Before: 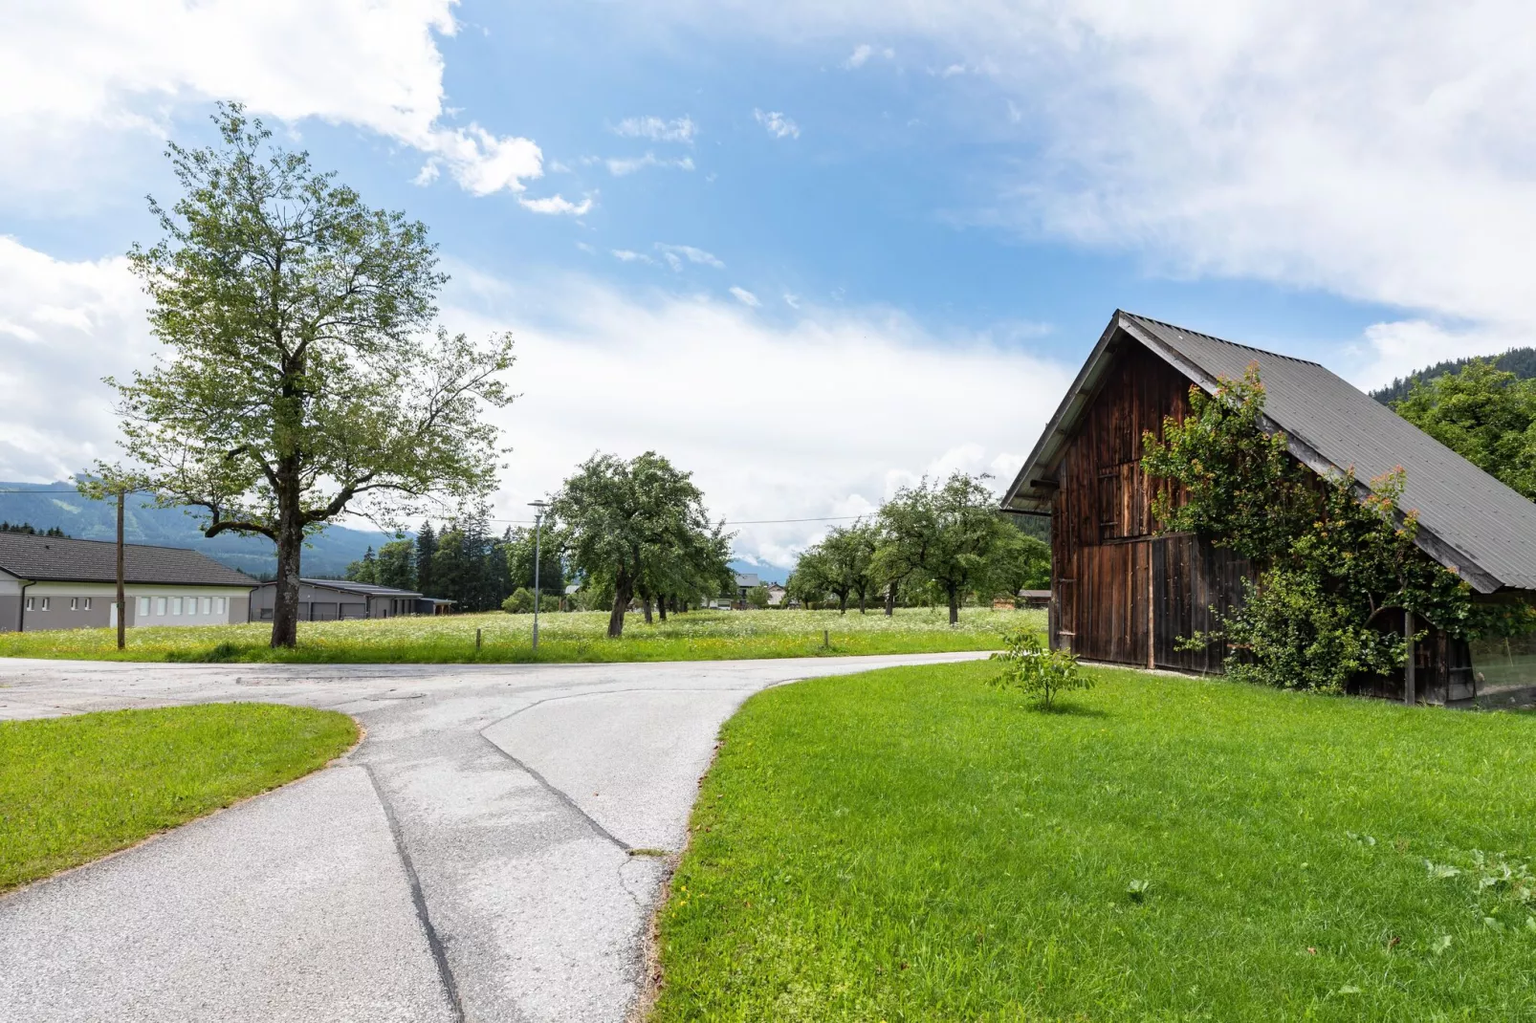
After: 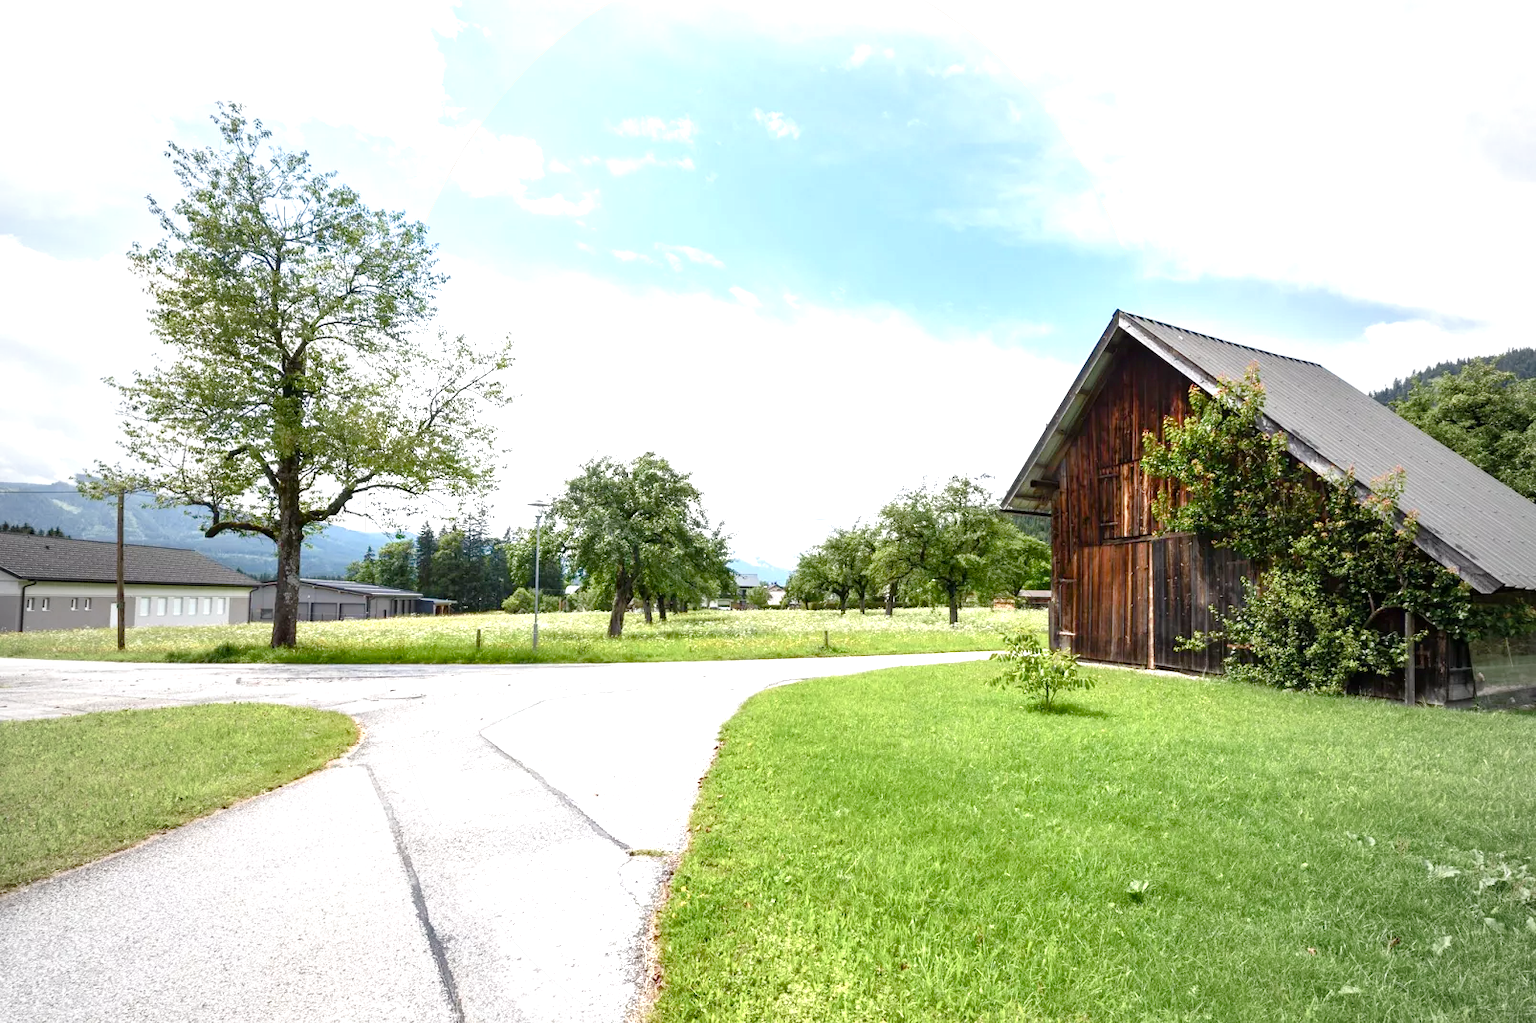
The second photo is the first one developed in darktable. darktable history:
exposure: exposure 1 EV, compensate highlight preservation false
vignetting: fall-off start 72.08%, fall-off radius 106.88%, width/height ratio 0.726, unbound false
color balance rgb: linear chroma grading › global chroma 0.705%, perceptual saturation grading › global saturation 20%, perceptual saturation grading › highlights -49.689%, perceptual saturation grading › shadows 25.97%, perceptual brilliance grading › global brilliance 1.702%, perceptual brilliance grading › highlights -3.711%, global vibrance 20%
